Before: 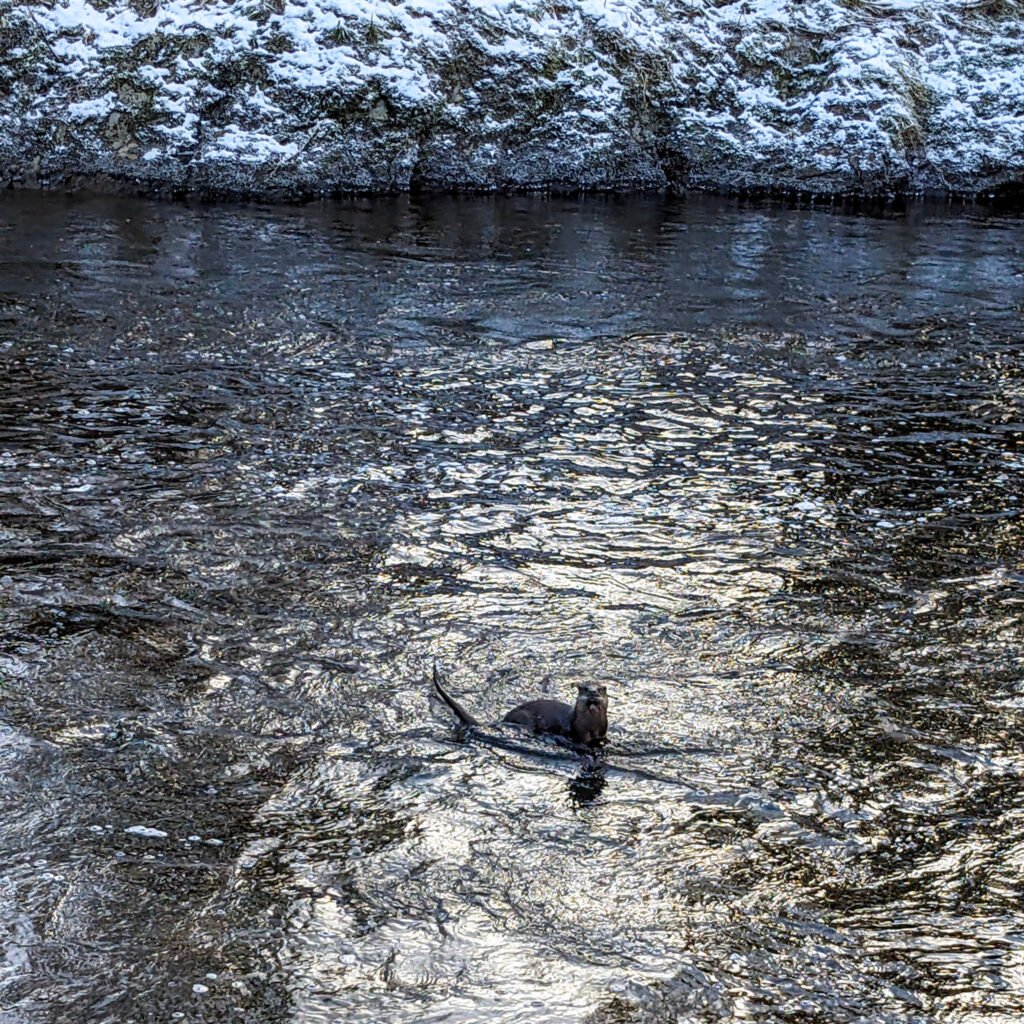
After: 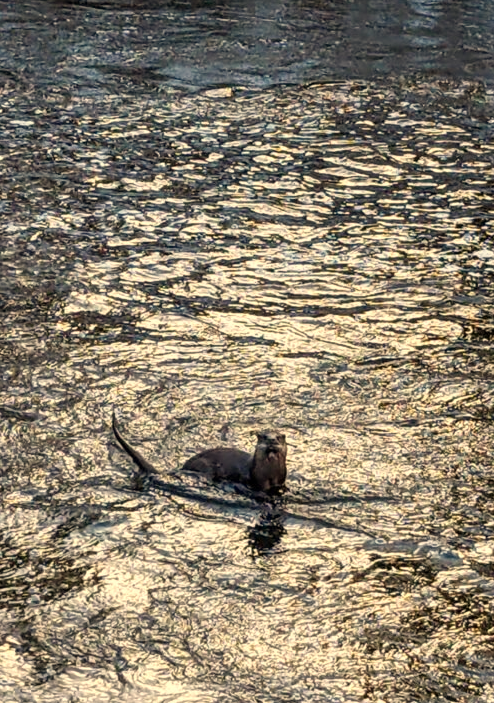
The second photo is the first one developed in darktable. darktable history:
crop: left 31.379%, top 24.658%, right 20.326%, bottom 6.628%
white balance: red 1.123, blue 0.83
